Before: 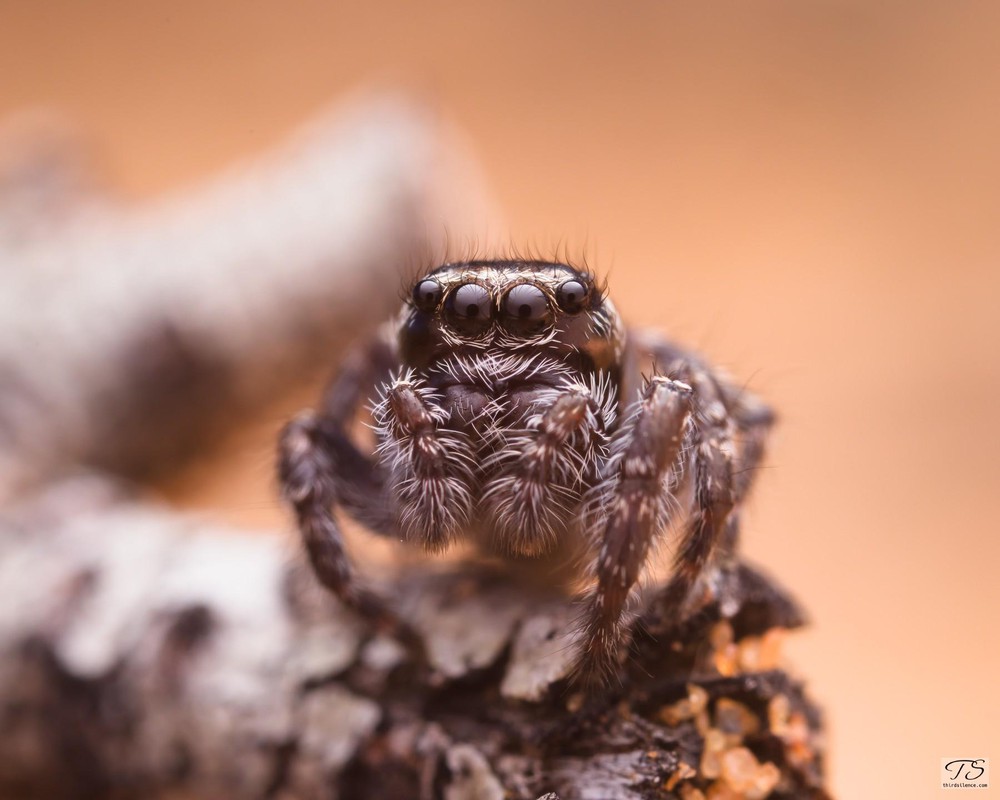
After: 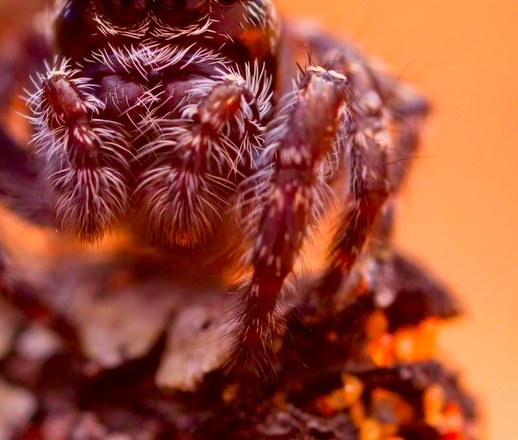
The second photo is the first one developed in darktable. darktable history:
color correction: highlights b* -0.013, saturation 2.13
exposure: black level correction 0.009, exposure -0.16 EV, compensate highlight preservation false
crop: left 34.536%, top 38.772%, right 13.564%, bottom 5.221%
